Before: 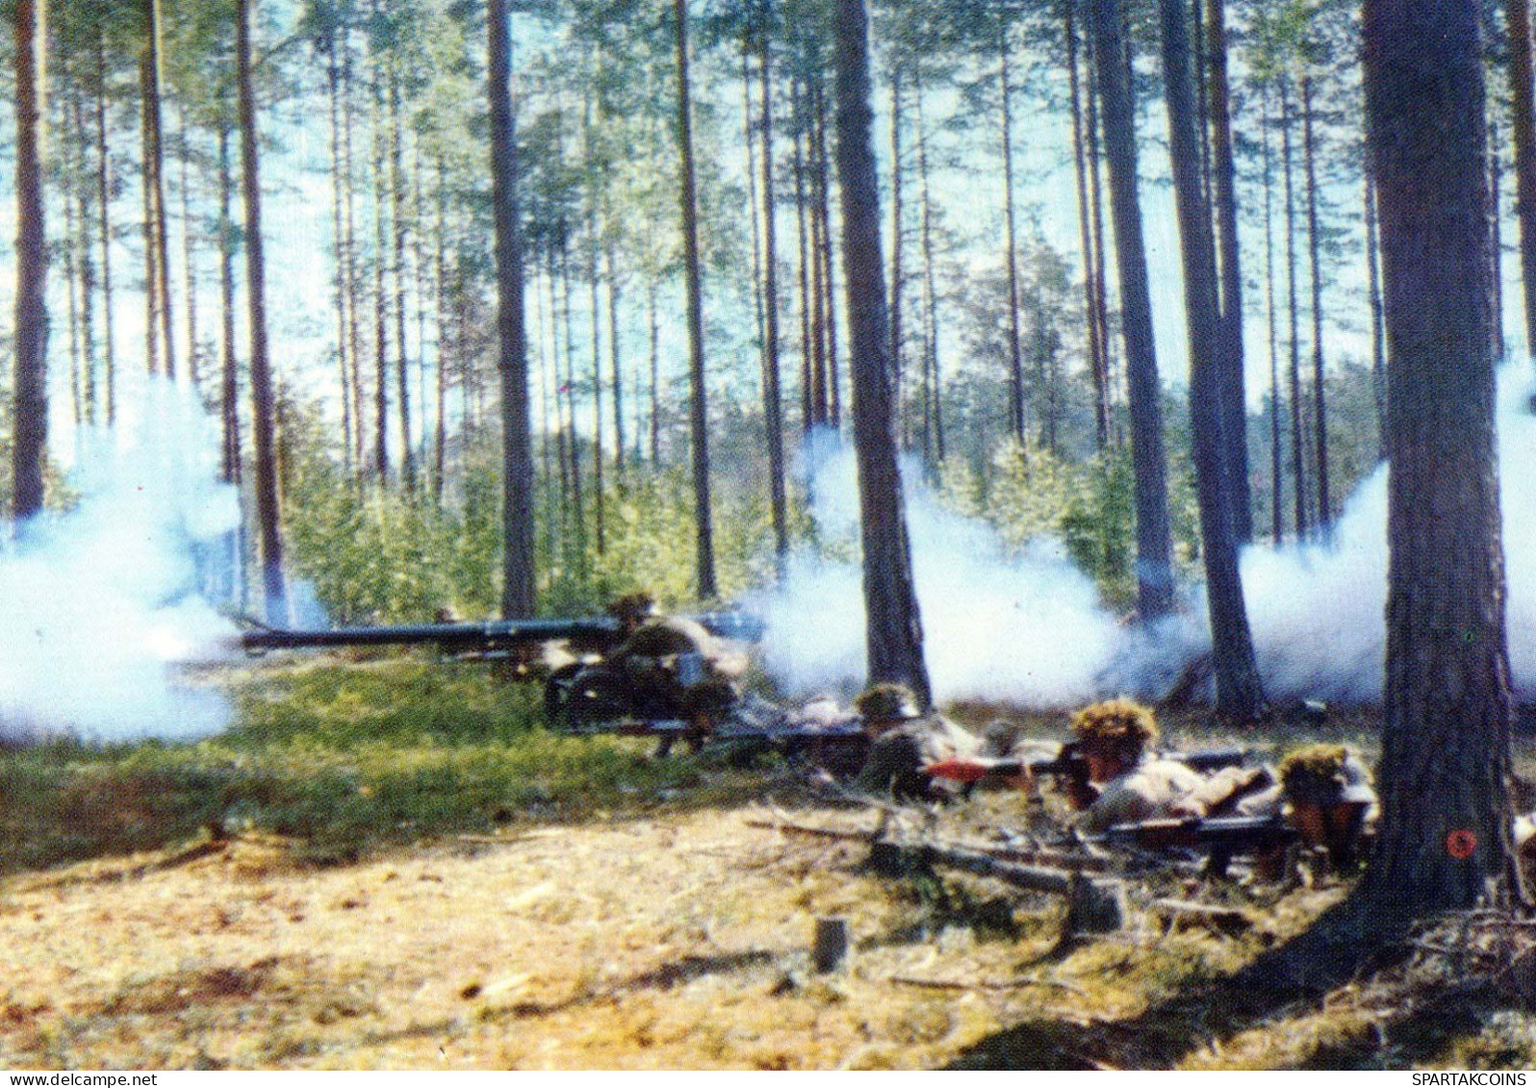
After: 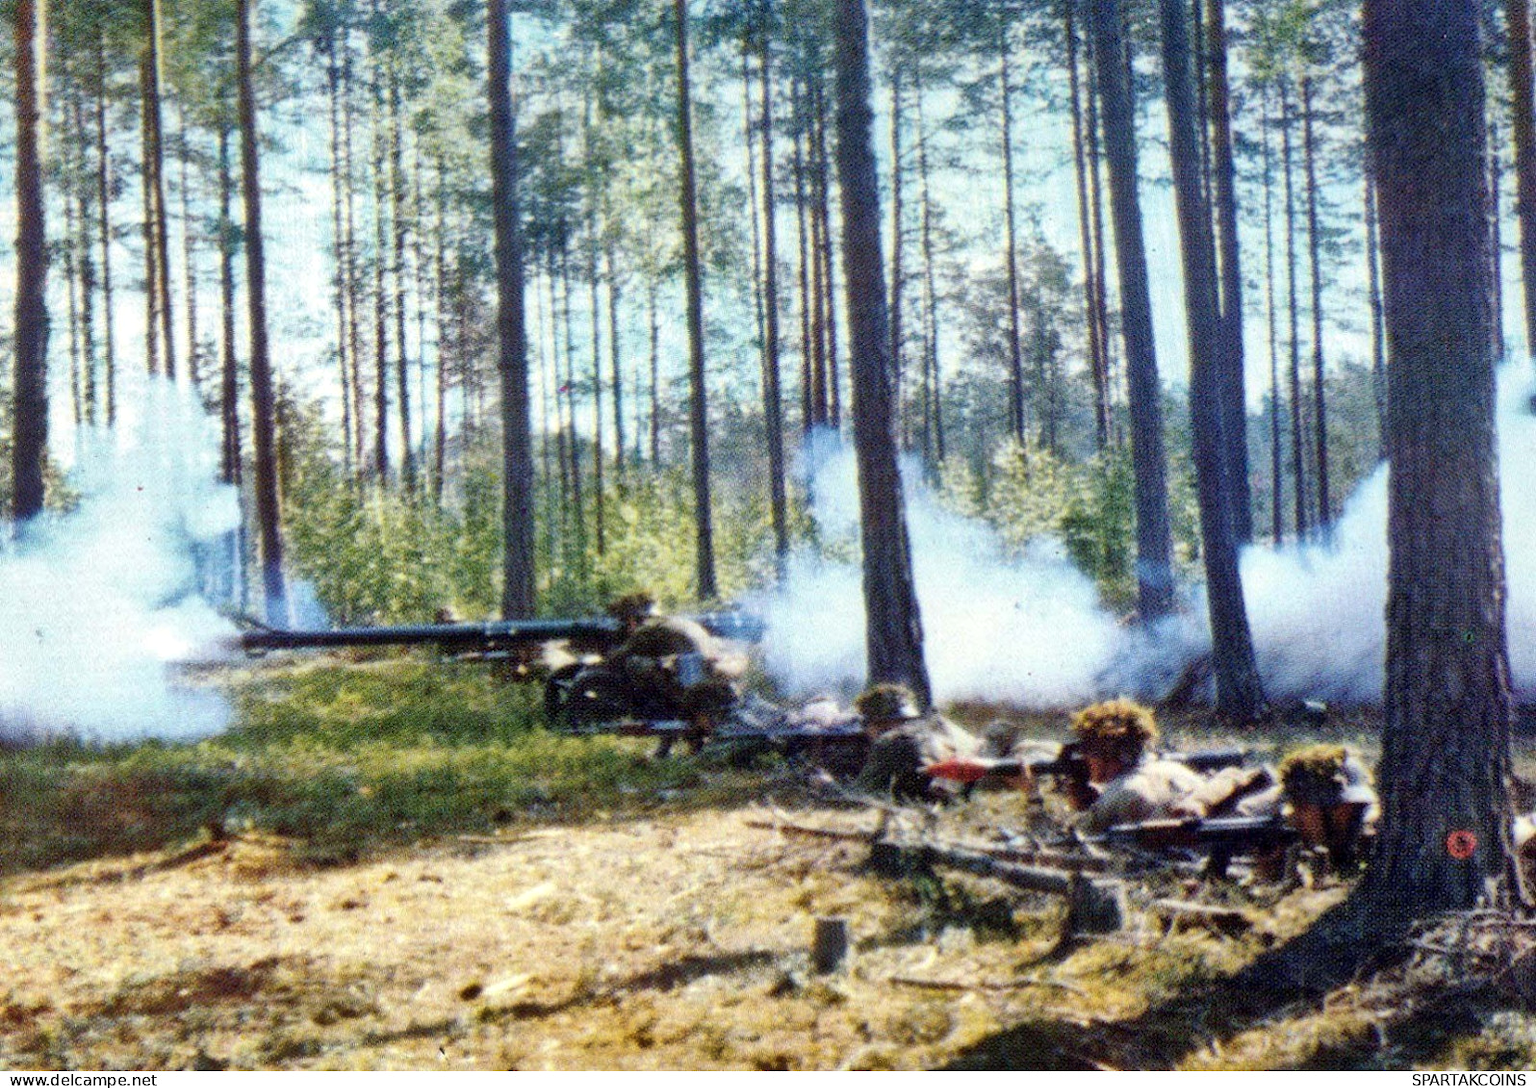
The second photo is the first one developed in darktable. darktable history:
shadows and highlights: shadows 60.42, highlights color adjustment 0.896%, soften with gaussian
local contrast: mode bilateral grid, contrast 20, coarseness 50, detail 119%, midtone range 0.2
